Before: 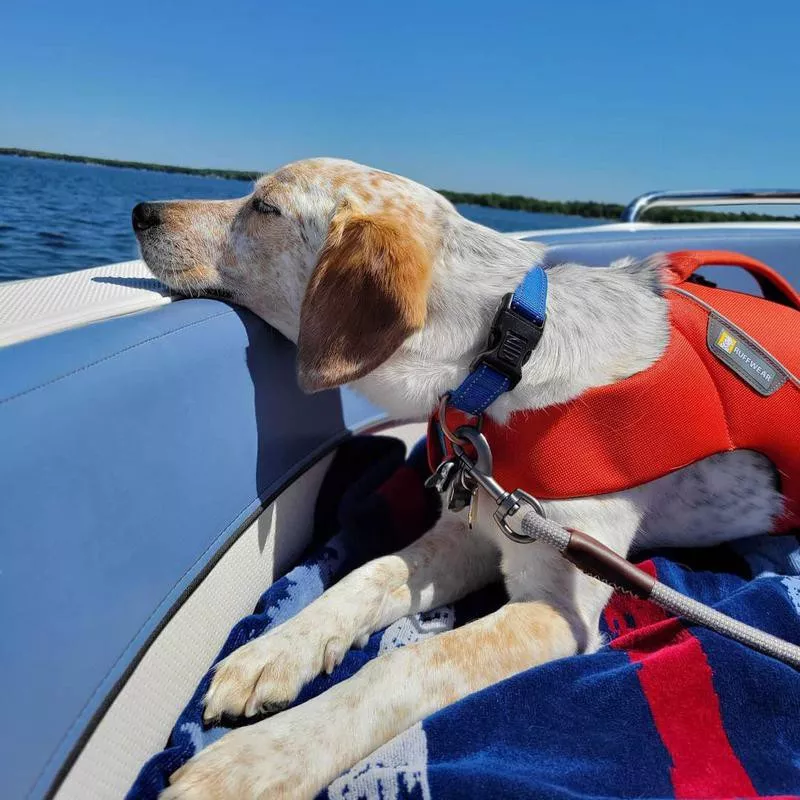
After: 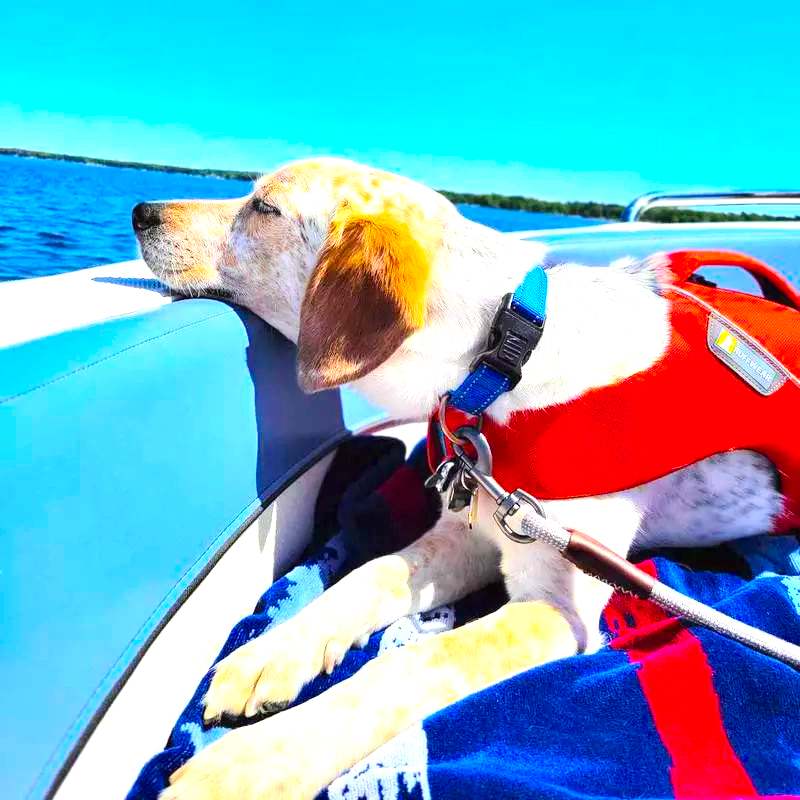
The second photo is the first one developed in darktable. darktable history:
color balance rgb: perceptual saturation grading › global saturation 36%, perceptual brilliance grading › global brilliance 10%, global vibrance 20%
exposure: black level correction 0, exposure 0.95 EV, compensate exposure bias true, compensate highlight preservation false
contrast brightness saturation: contrast 0.2, brightness 0.16, saturation 0.22
